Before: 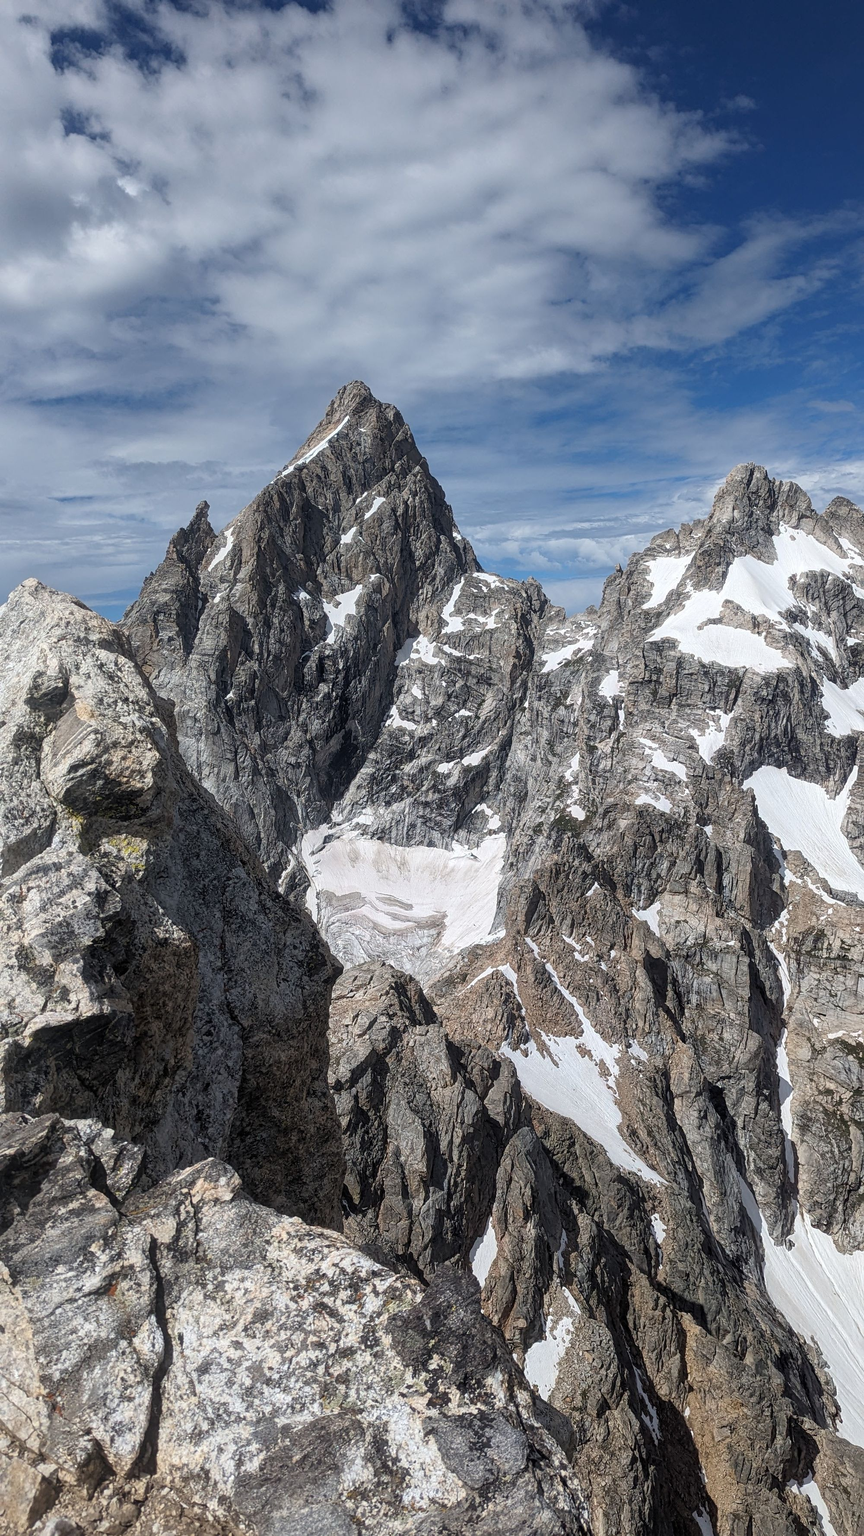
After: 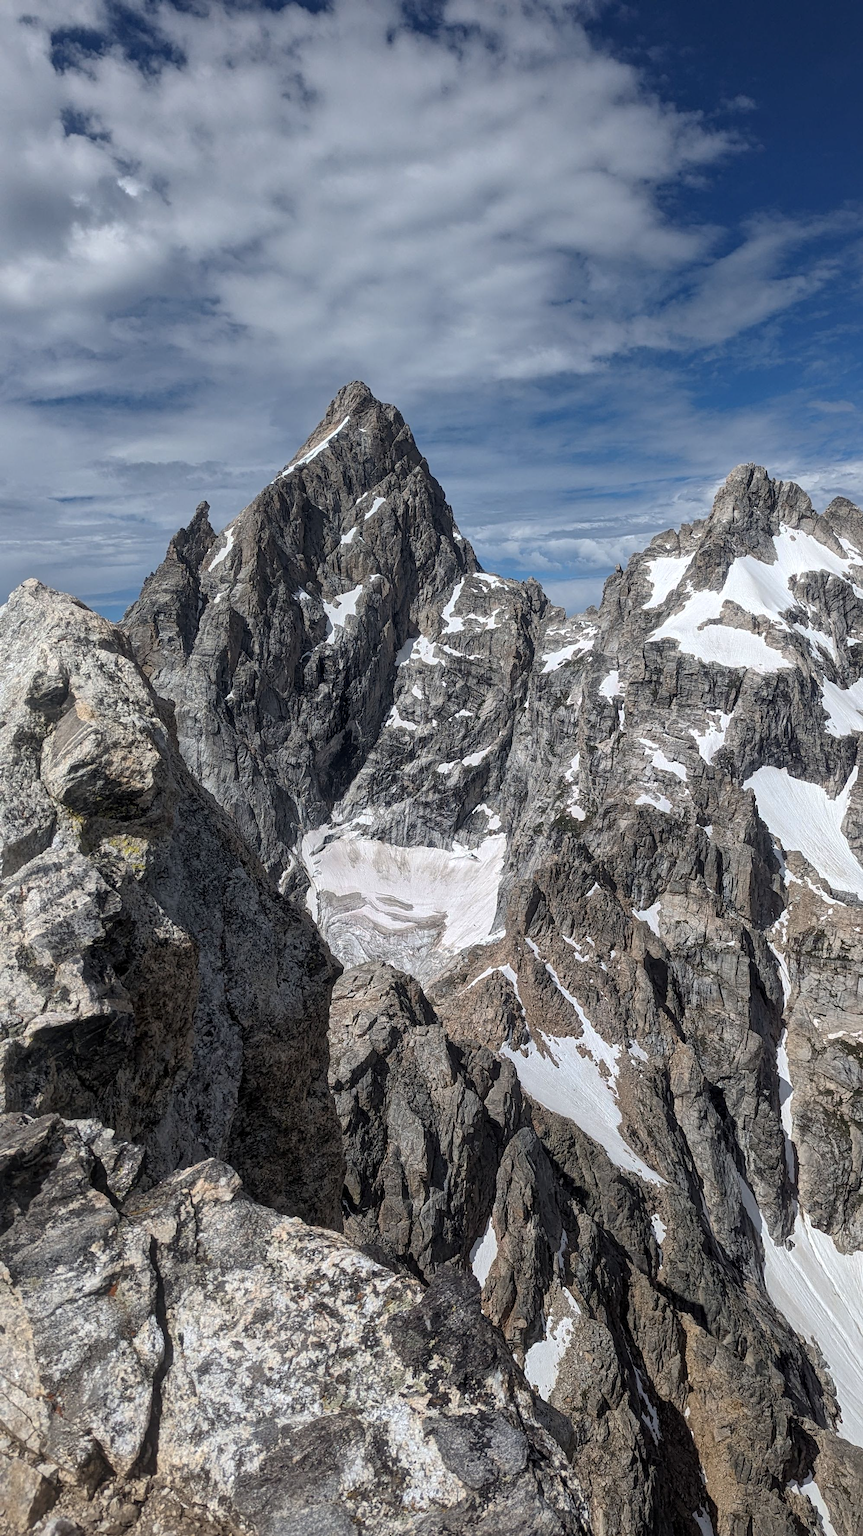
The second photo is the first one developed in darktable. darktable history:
local contrast: mode bilateral grid, contrast 19, coarseness 49, detail 120%, midtone range 0.2
base curve: curves: ch0 [(0, 0) (0.74, 0.67) (1, 1)], preserve colors none
